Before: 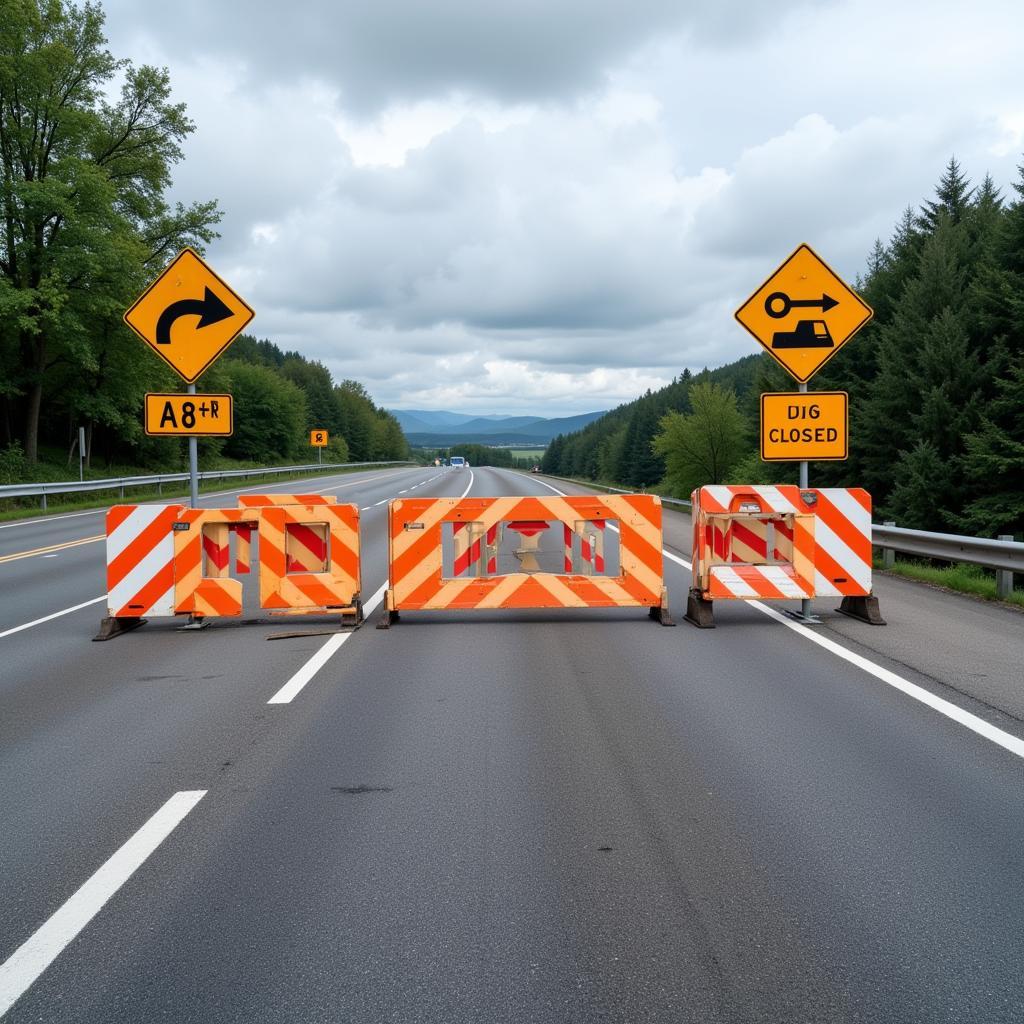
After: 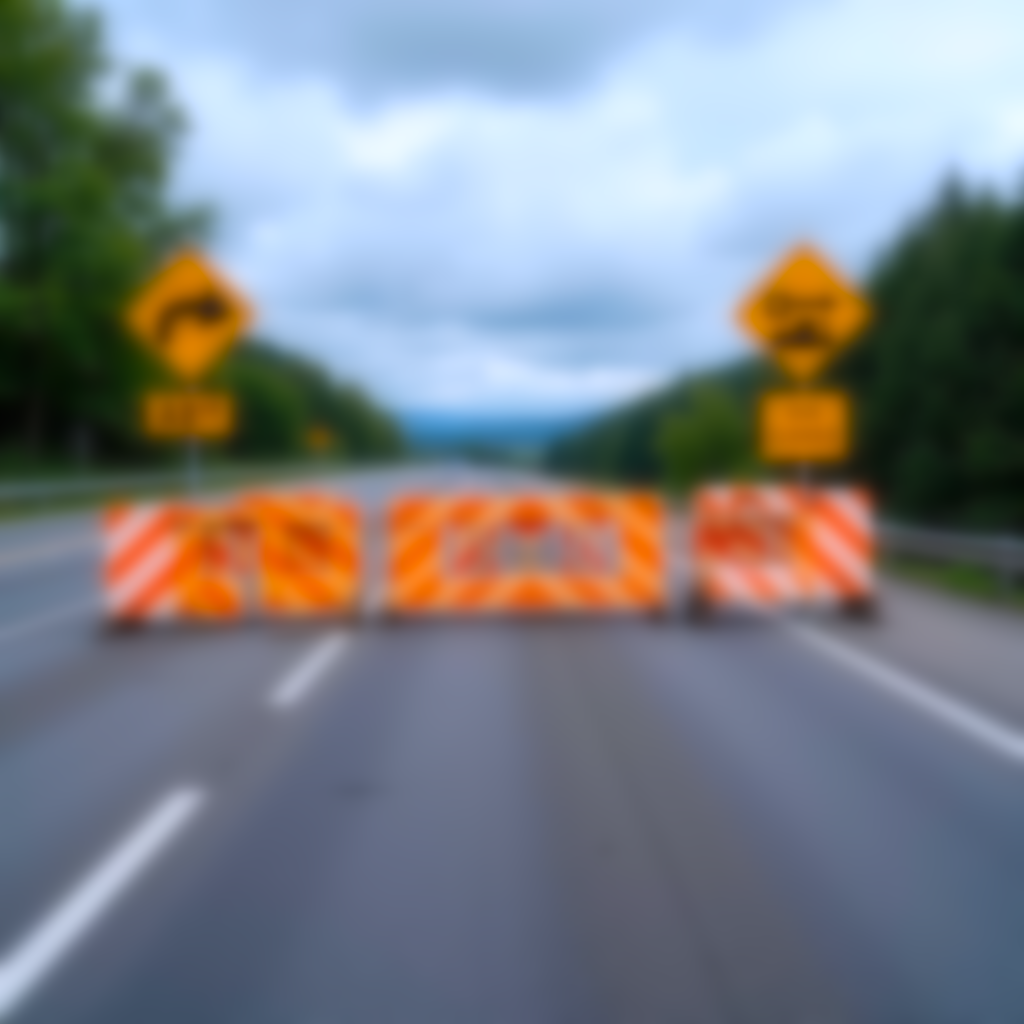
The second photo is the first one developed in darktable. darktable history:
color balance rgb: perceptual saturation grading › global saturation 30%, global vibrance 20%
lowpass: on, module defaults
color calibration: illuminant as shot in camera, x 0.358, y 0.373, temperature 4628.91 K
